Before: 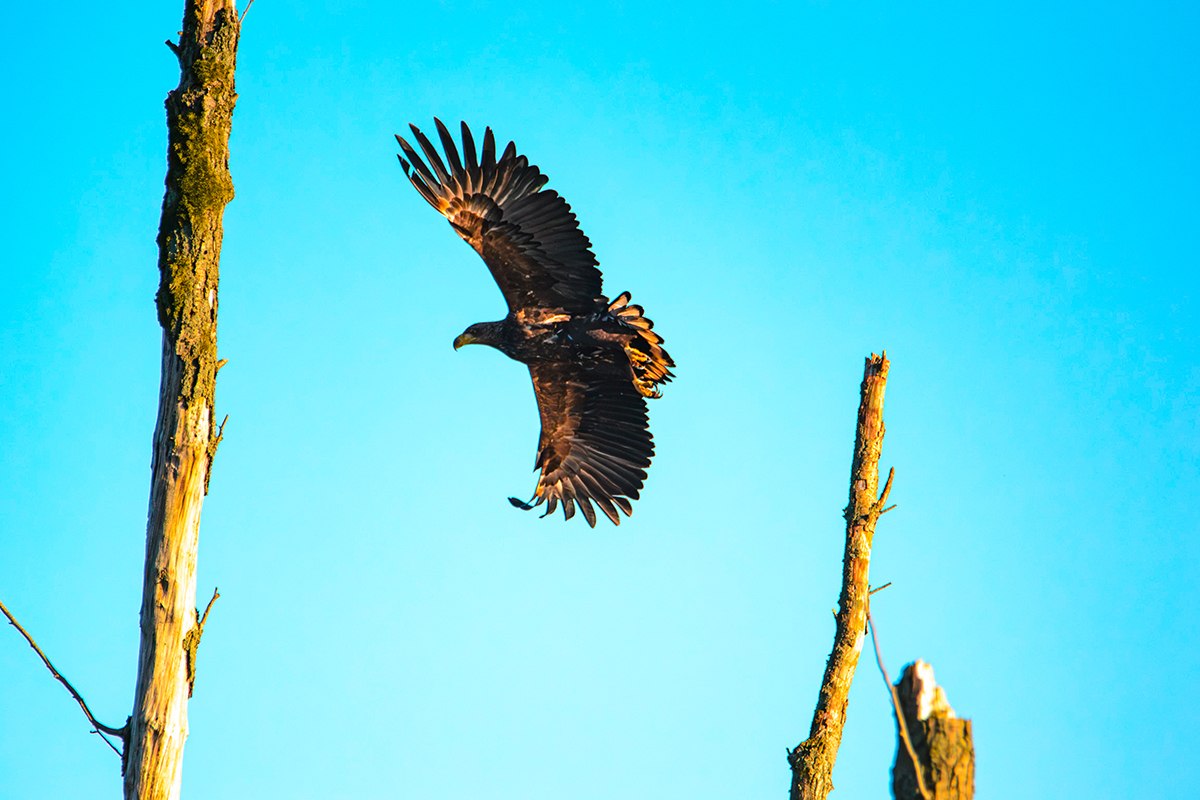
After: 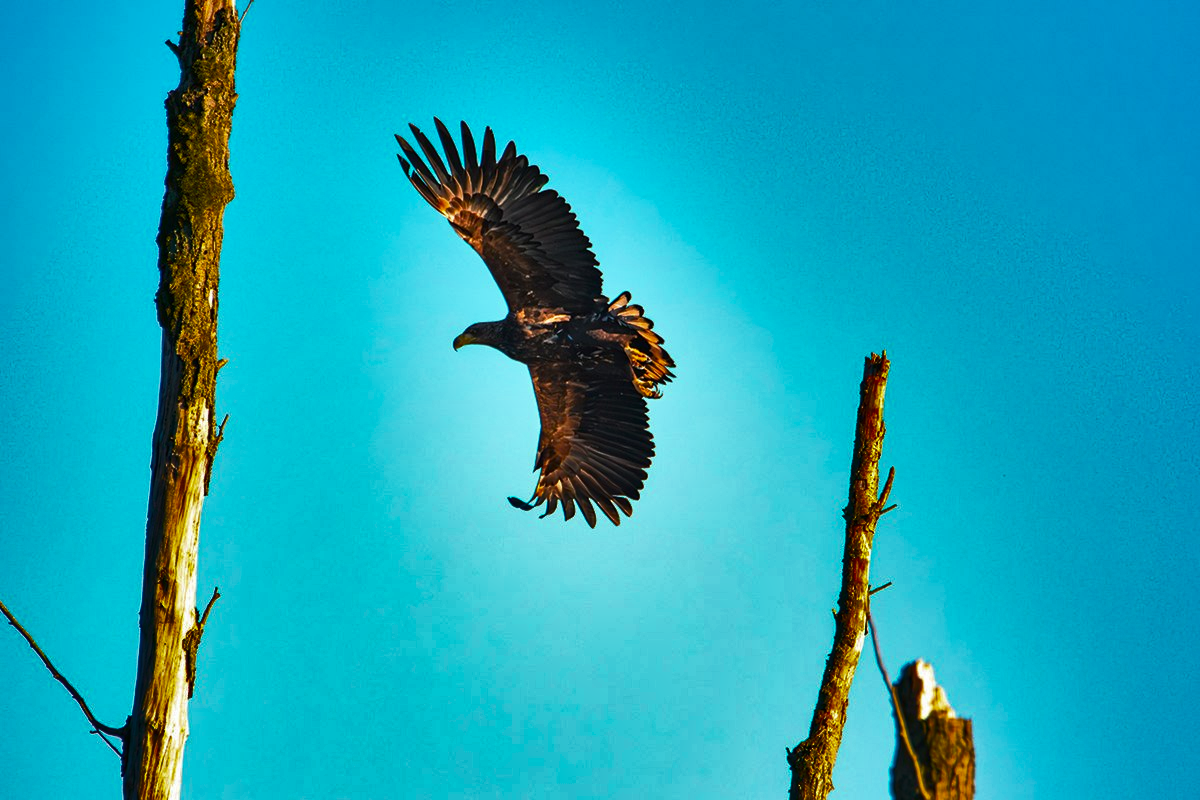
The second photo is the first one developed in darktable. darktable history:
shadows and highlights: shadows 21.01, highlights -81.36, soften with gaussian
